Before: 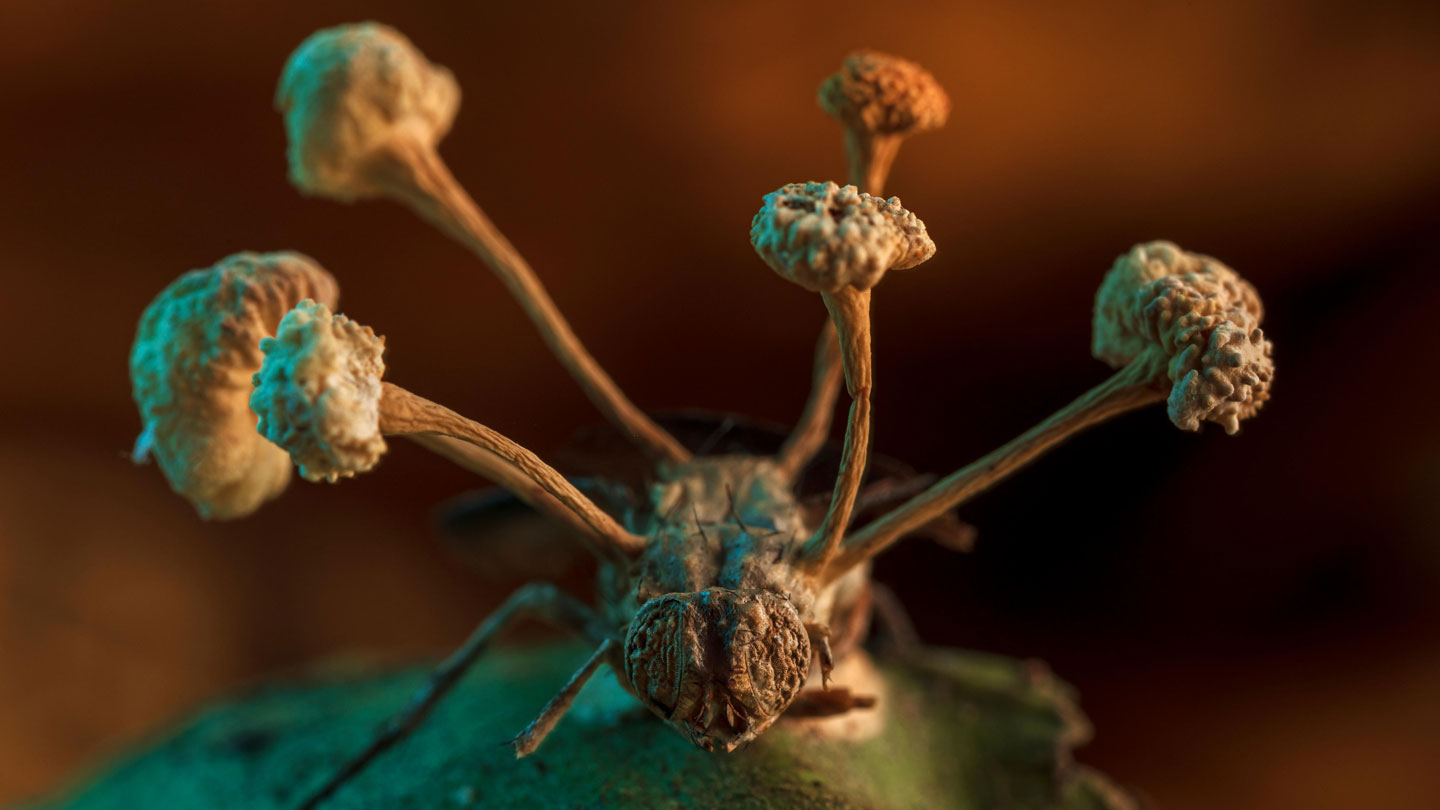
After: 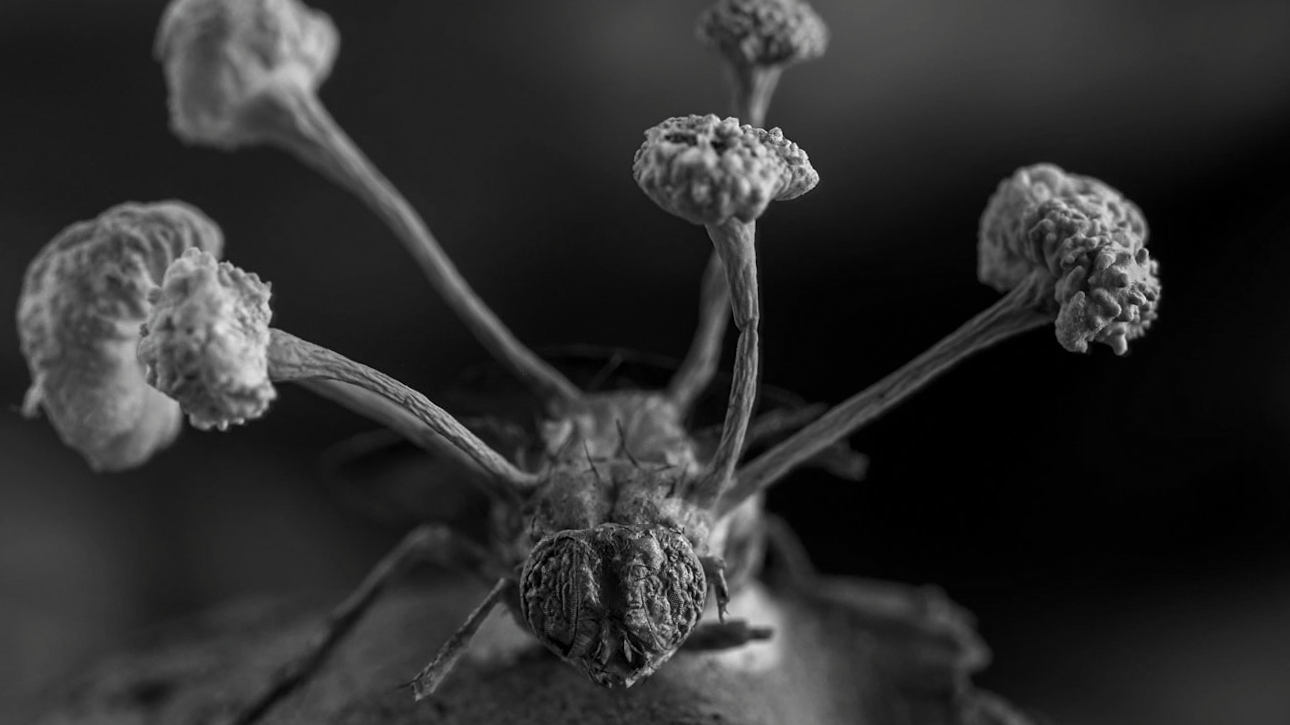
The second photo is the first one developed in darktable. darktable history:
sharpen: amount 0.203
crop and rotate: angle 1.74°, left 5.576%, top 5.677%
contrast brightness saturation: saturation -0.997
color balance rgb: linear chroma grading › shadows 9.748%, linear chroma grading › highlights 10.437%, linear chroma grading › global chroma 14.625%, linear chroma grading › mid-tones 14.75%, perceptual saturation grading › global saturation 20%, perceptual saturation grading › highlights -25.229%, perceptual saturation grading › shadows 24.125%, global vibrance 10.942%
